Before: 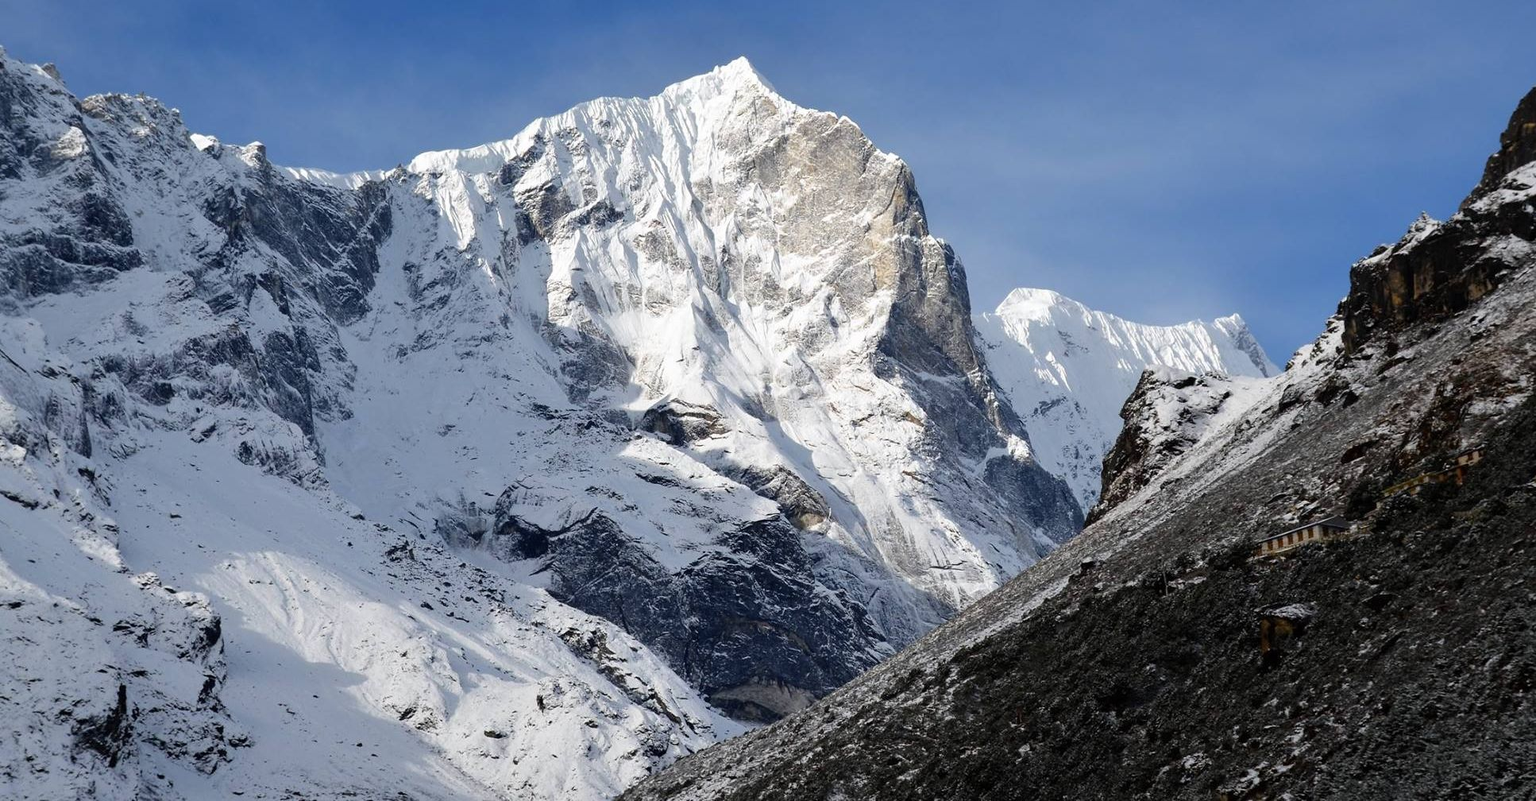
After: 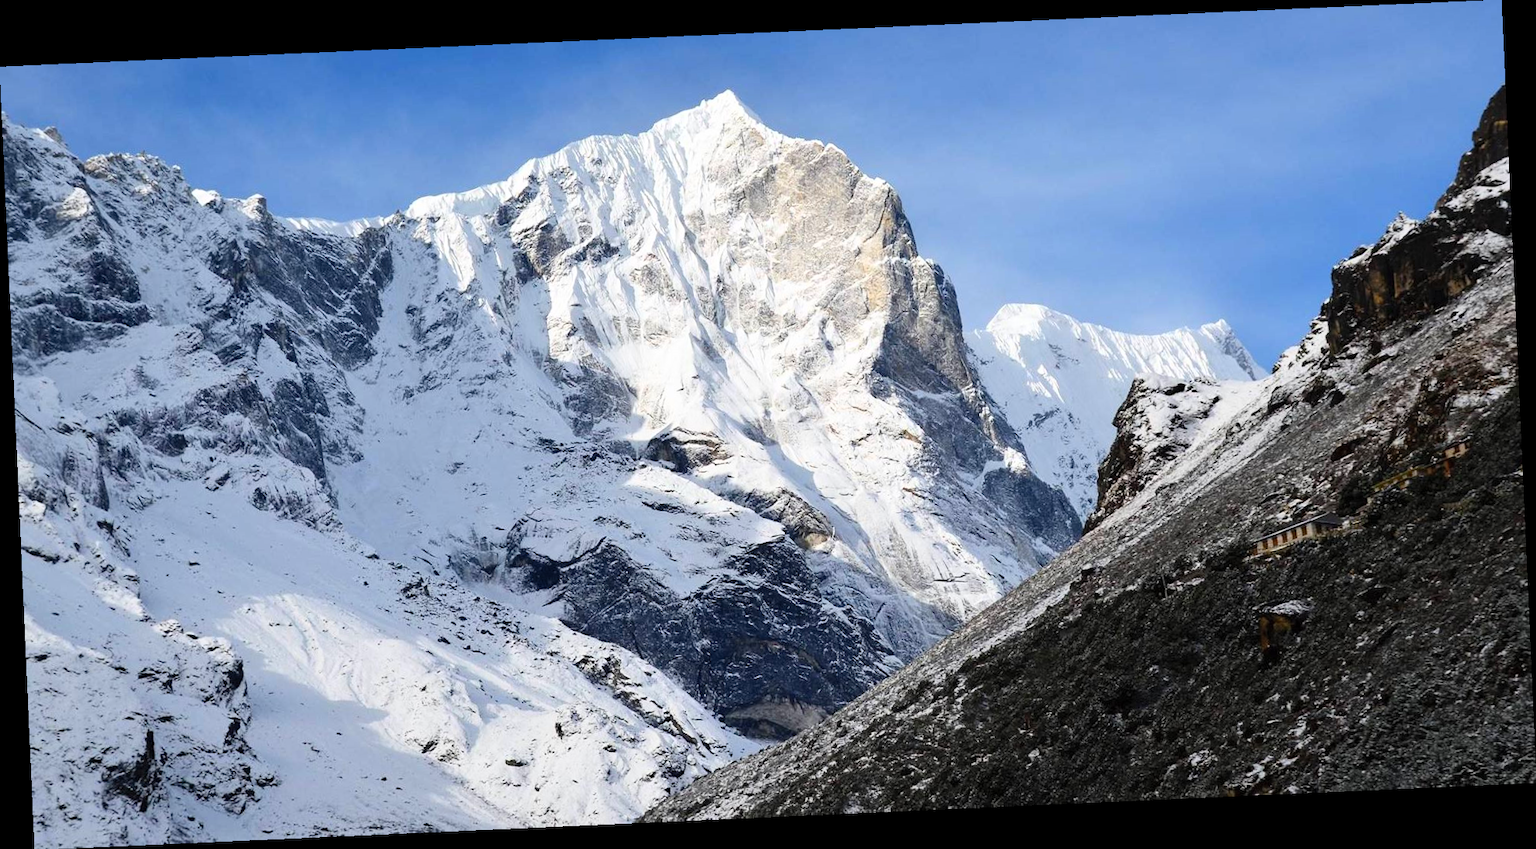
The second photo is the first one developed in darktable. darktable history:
rotate and perspective: rotation -2.56°, automatic cropping off
contrast brightness saturation: contrast 0.2, brightness 0.16, saturation 0.22
